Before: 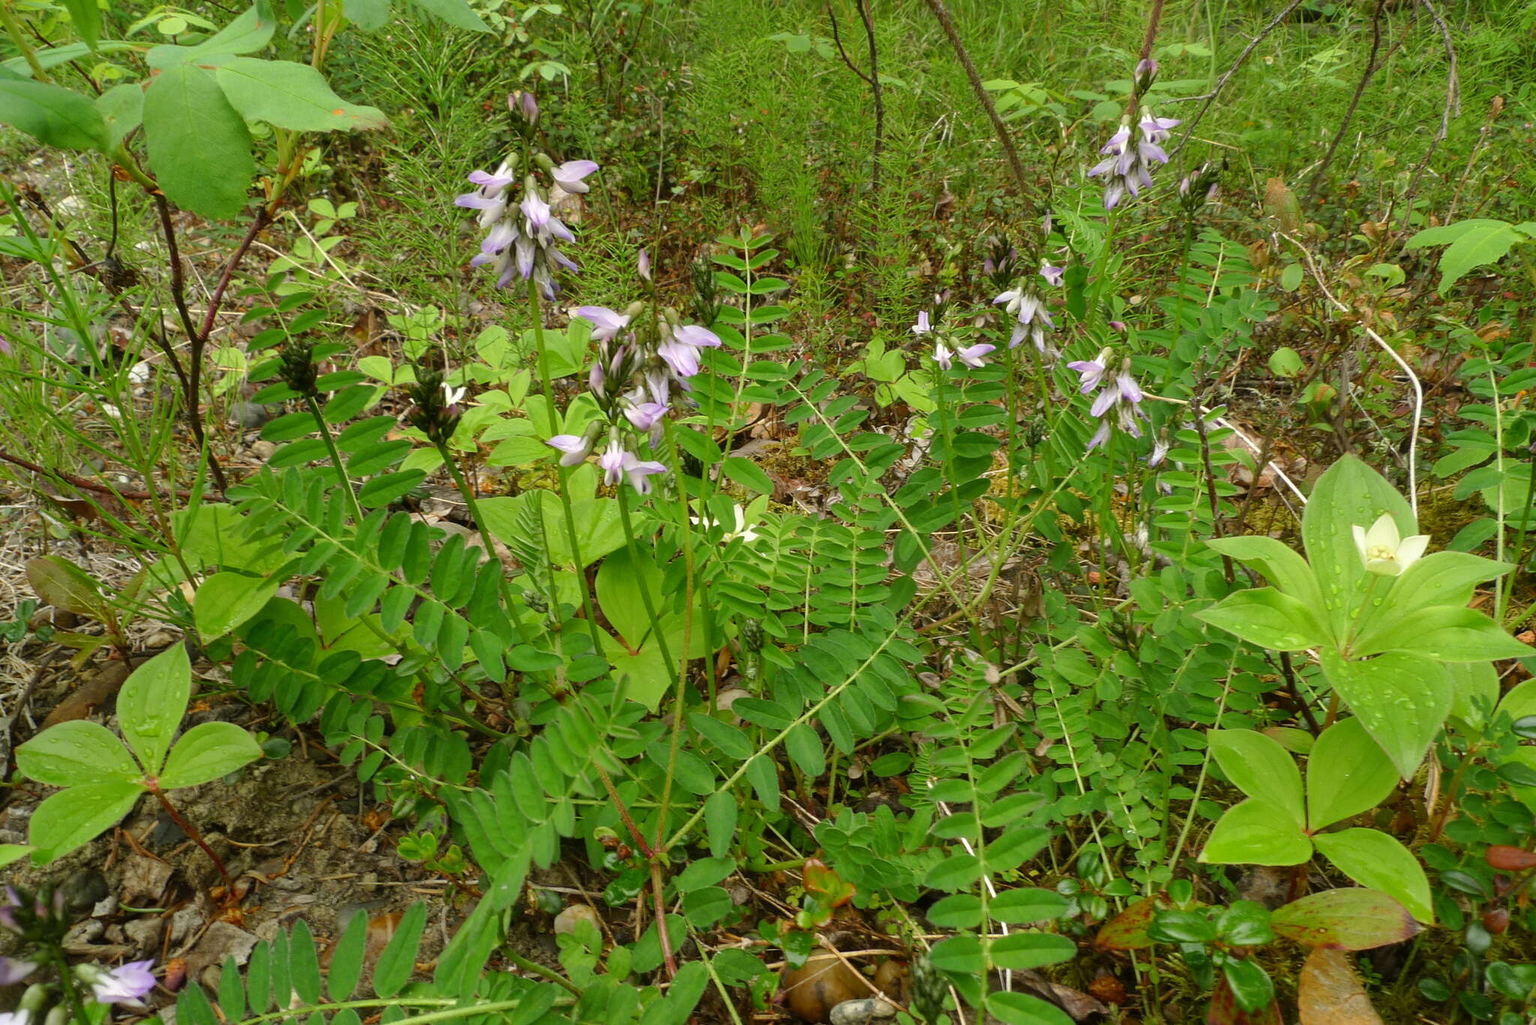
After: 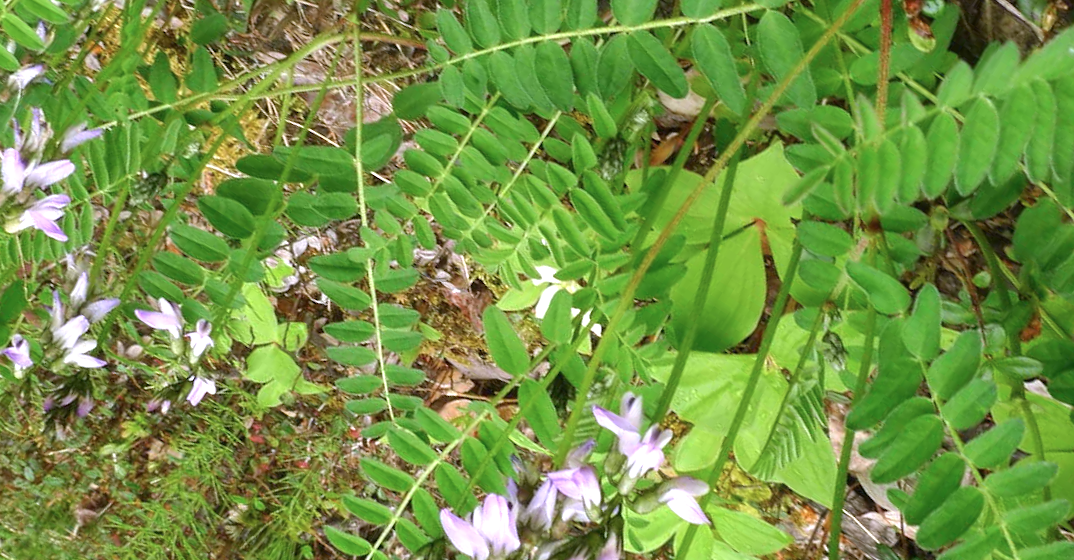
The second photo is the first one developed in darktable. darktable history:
exposure: exposure 0.608 EV, compensate highlight preservation false
crop and rotate: angle 147.82°, left 9.211%, top 15.639%, right 4.511%, bottom 16.97%
base curve: curves: ch0 [(0, 0) (0.297, 0.298) (1, 1)], preserve colors none
color calibration: illuminant custom, x 0.367, y 0.392, temperature 4437.32 K
